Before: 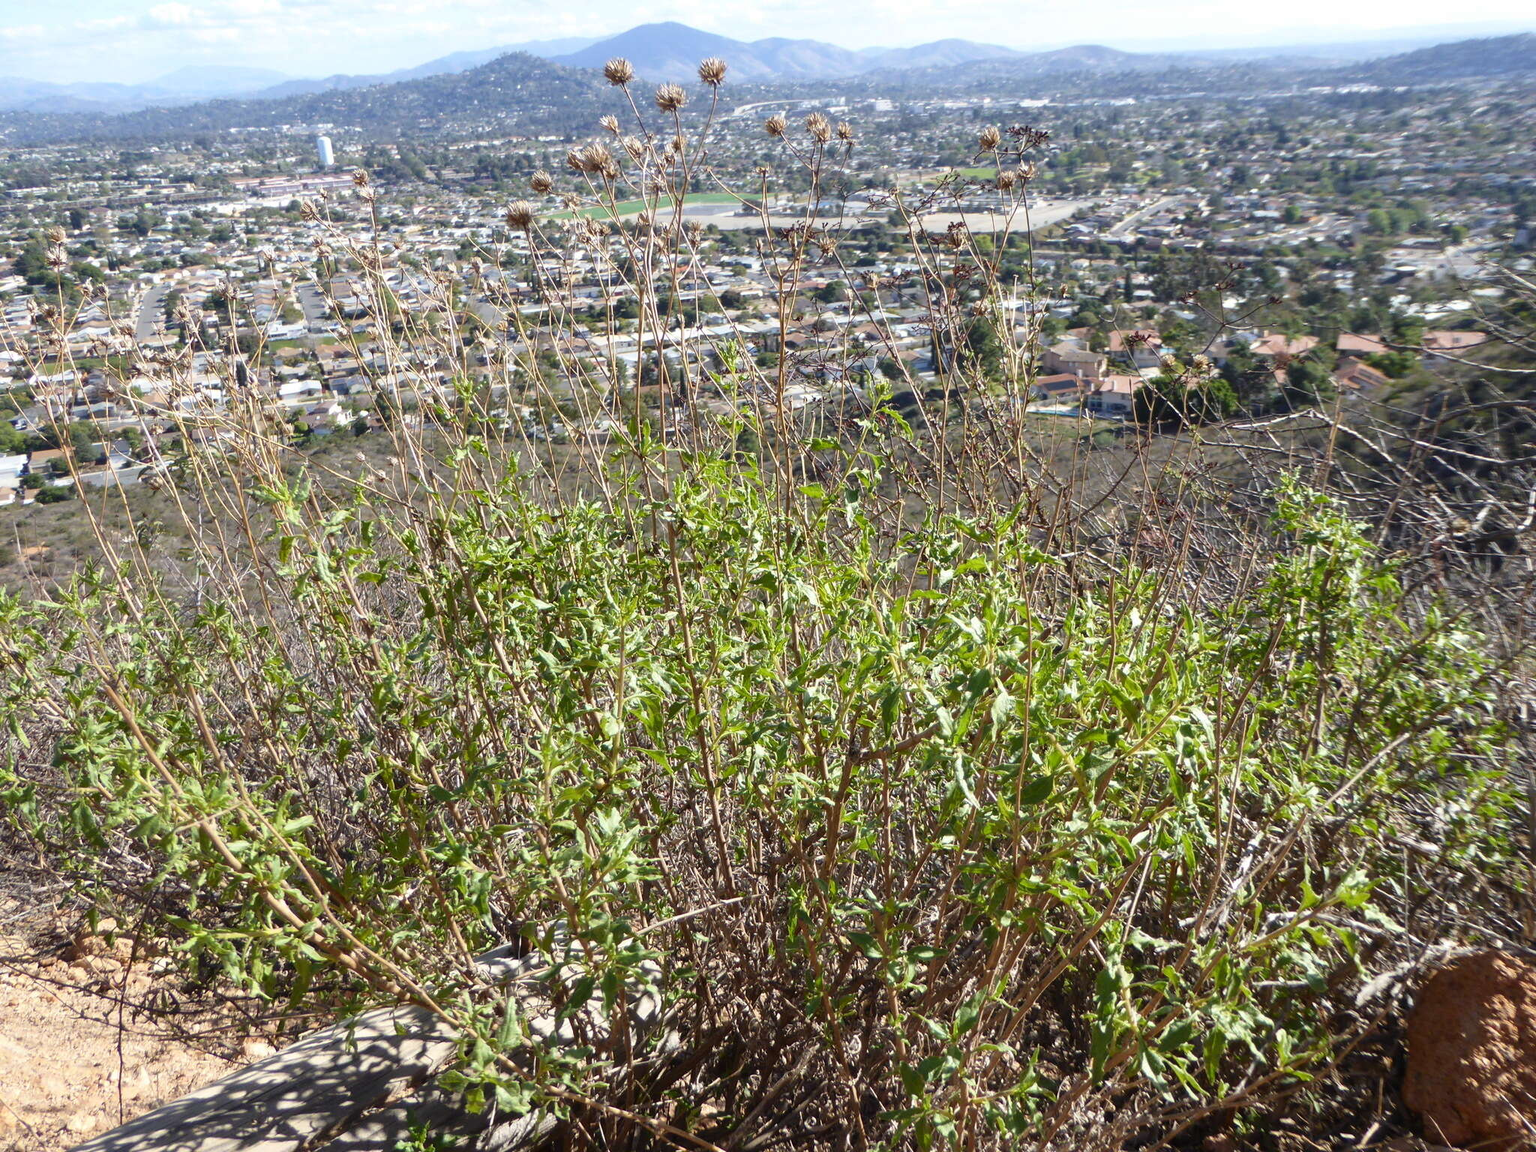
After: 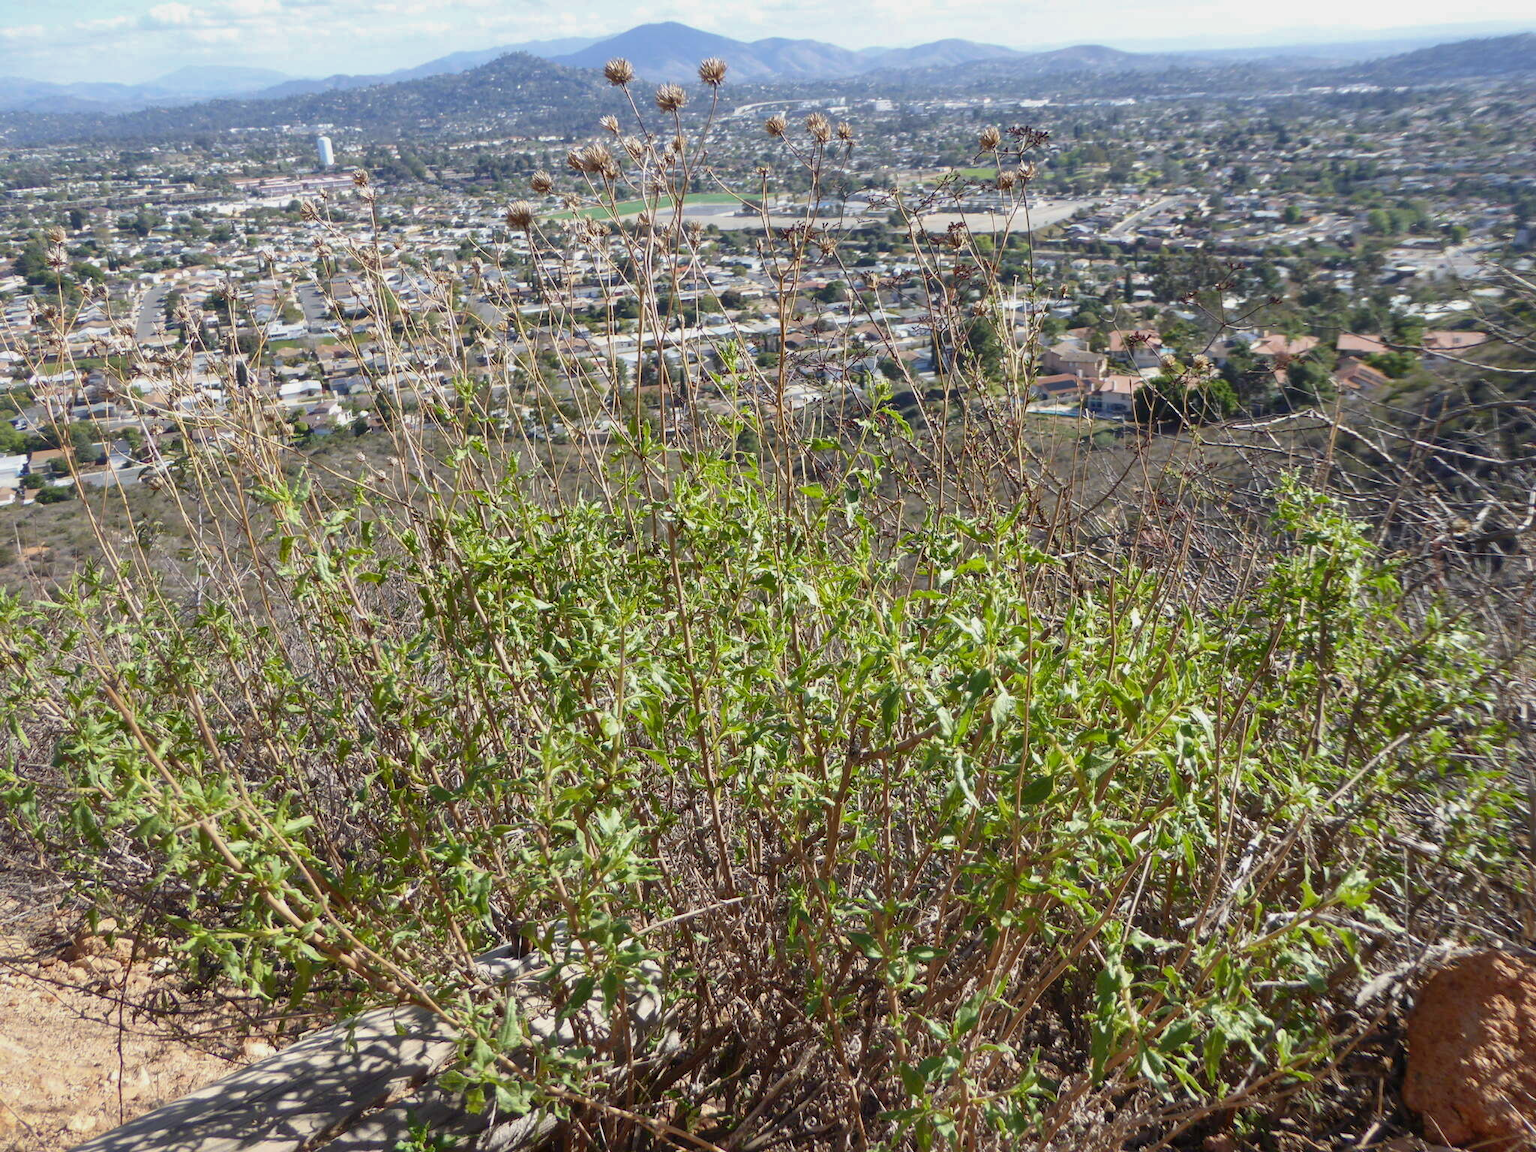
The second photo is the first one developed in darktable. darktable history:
shadows and highlights: on, module defaults
exposure: black level correction 0.001, exposure -0.125 EV, compensate exposure bias true, compensate highlight preservation false
